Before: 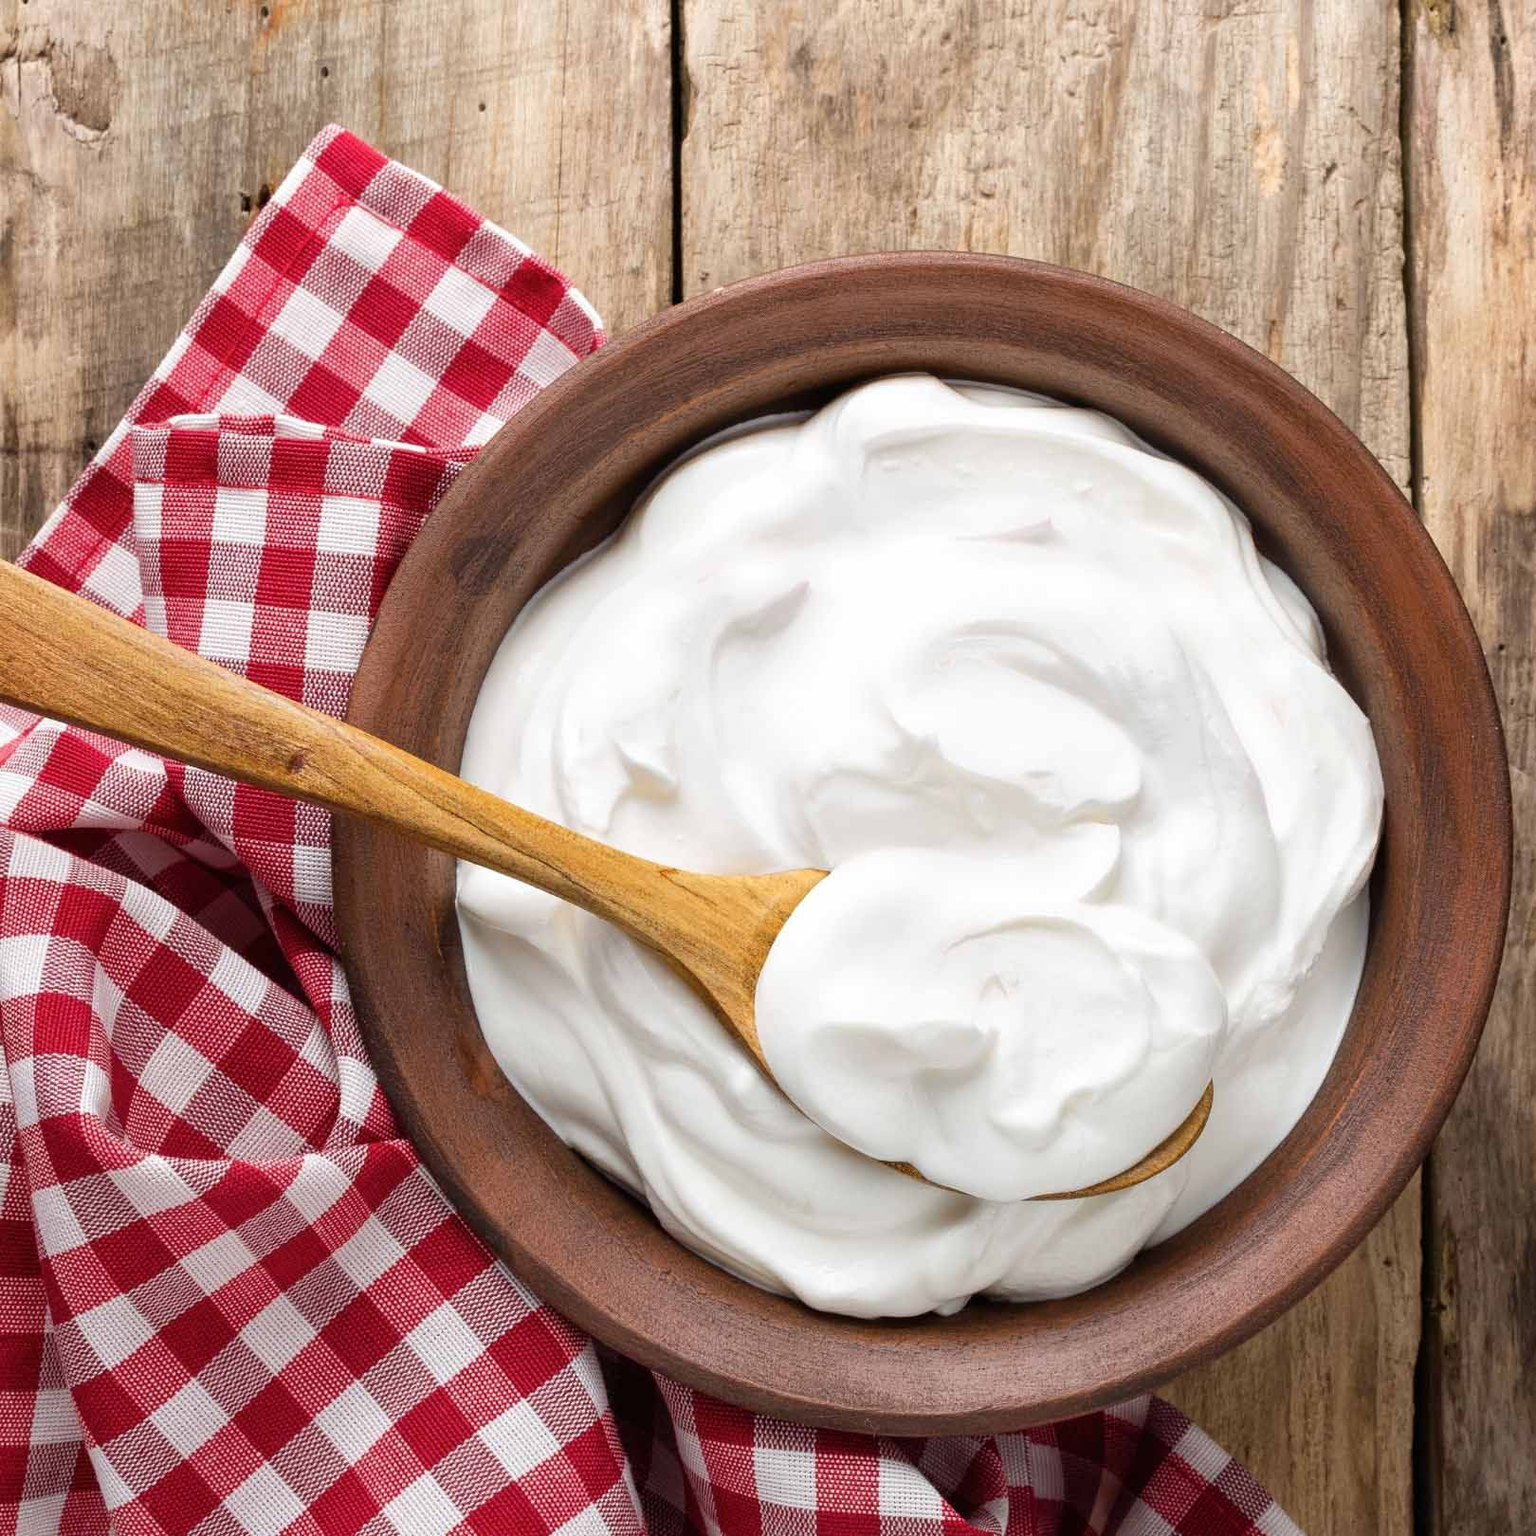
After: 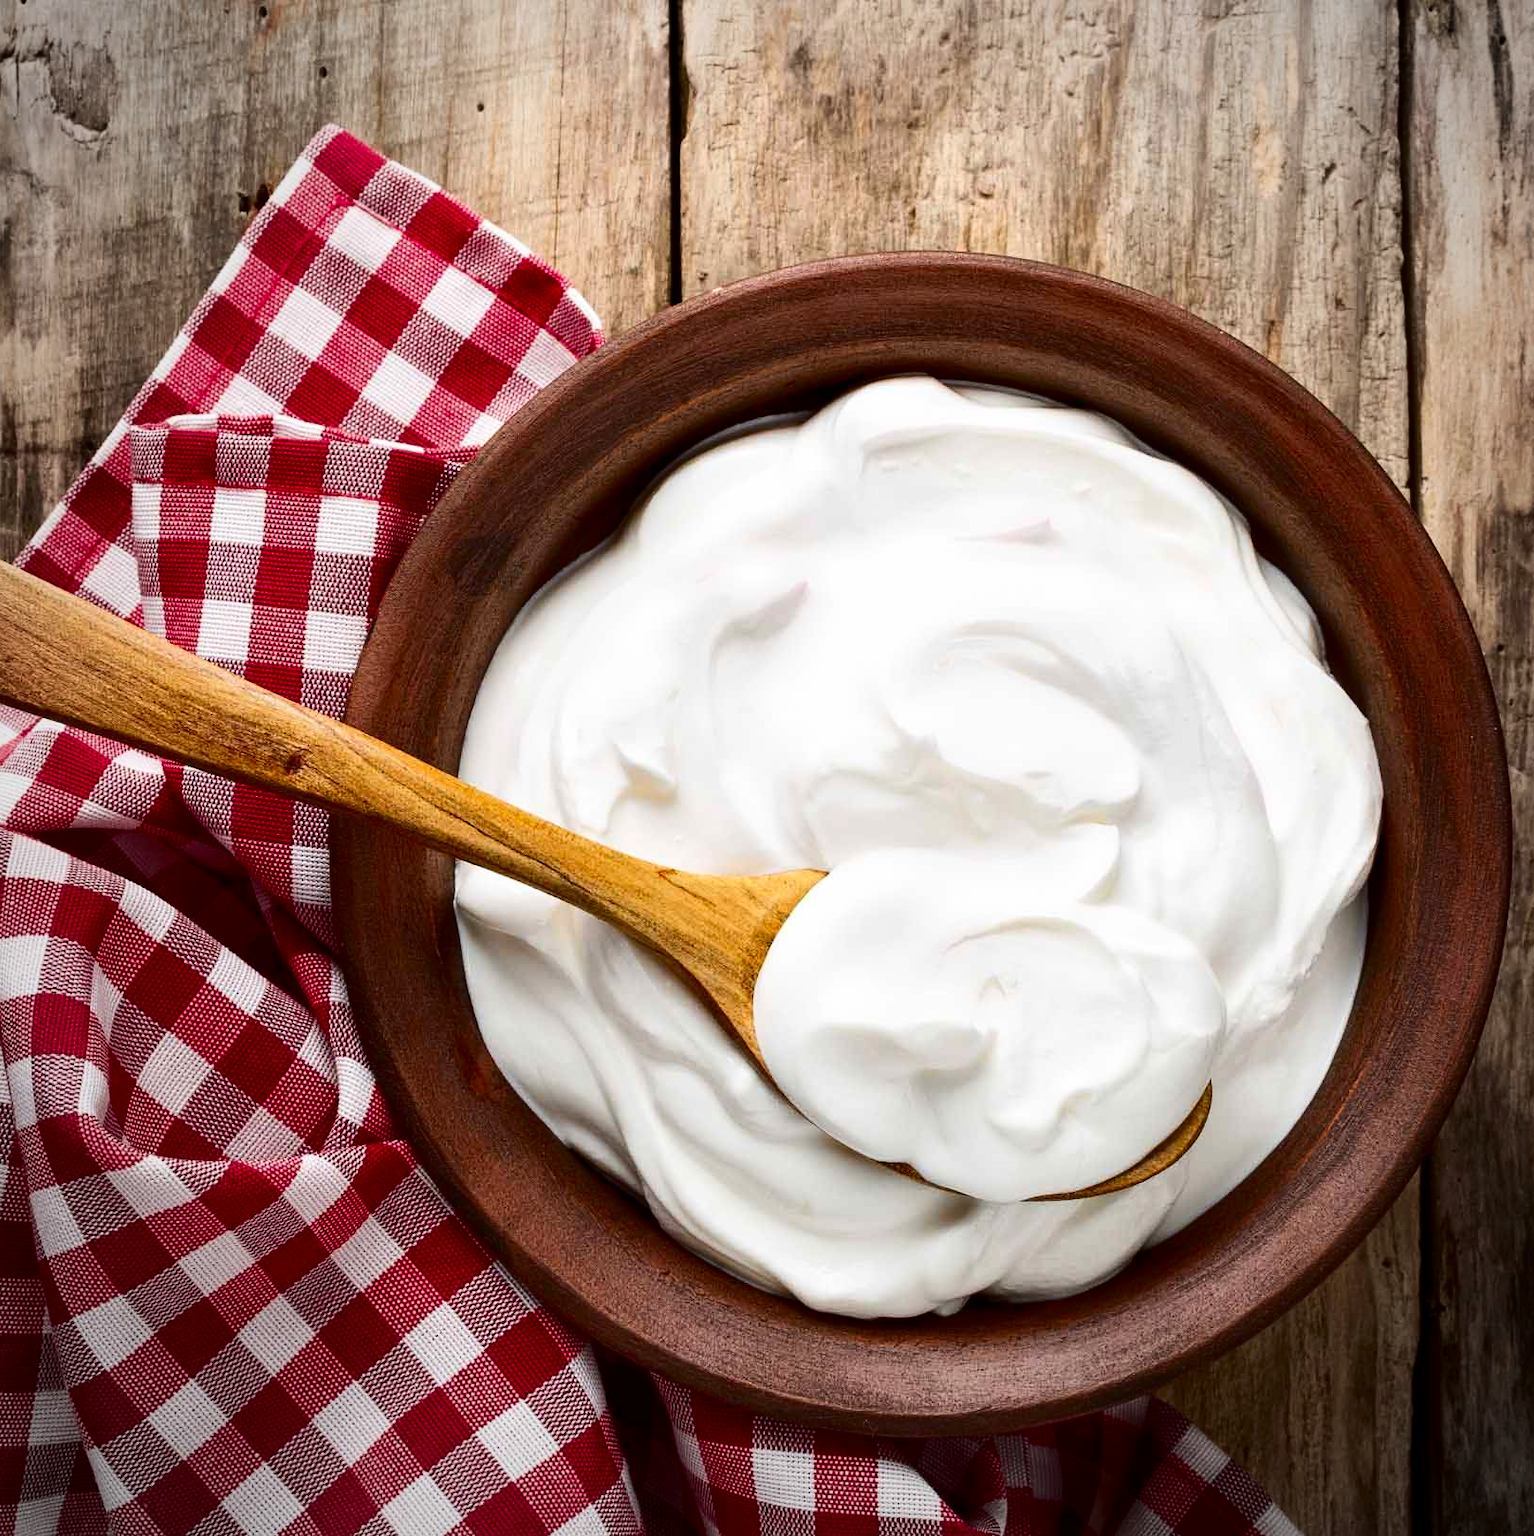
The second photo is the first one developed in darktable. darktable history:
vignetting: on, module defaults
crop and rotate: left 0.126%
contrast brightness saturation: contrast 0.22, brightness -0.19, saturation 0.24
